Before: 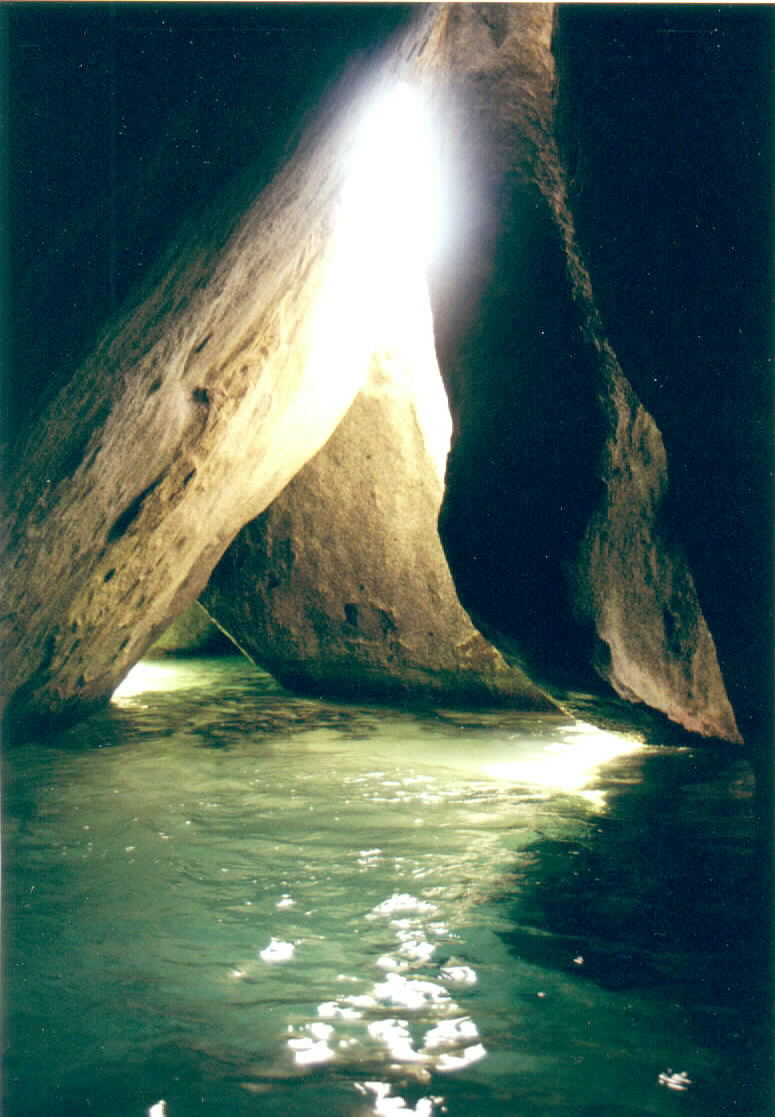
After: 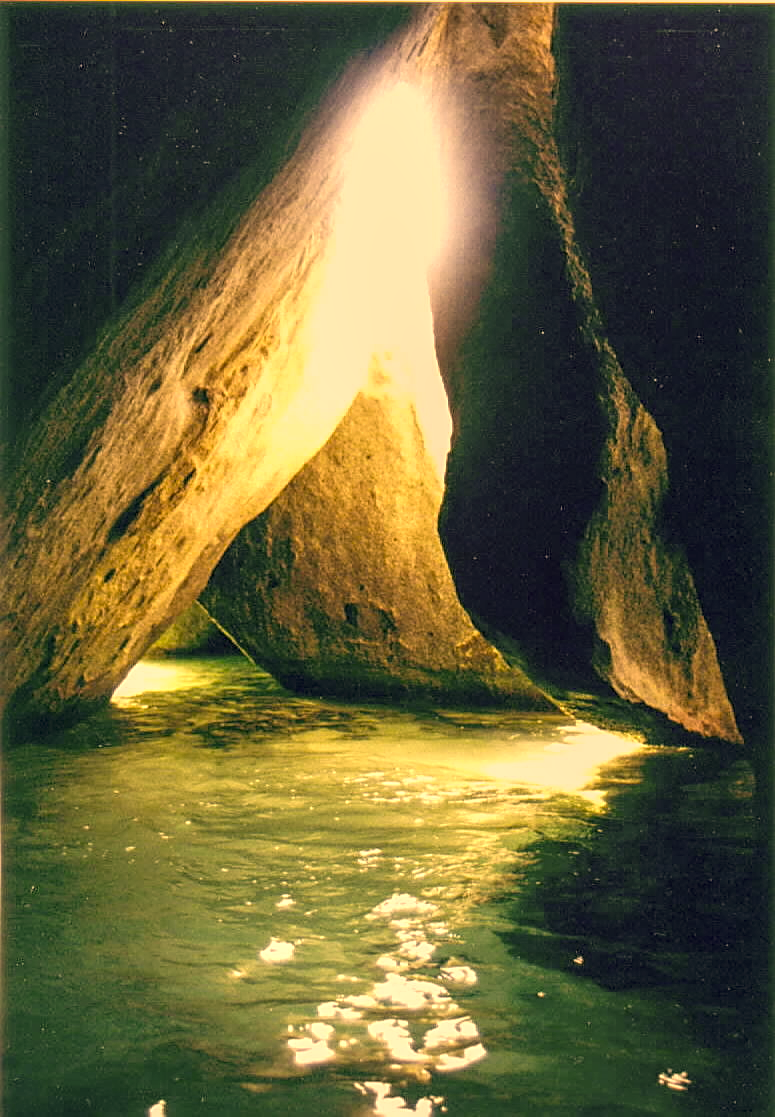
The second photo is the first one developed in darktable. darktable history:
color correction: highlights a* 18.5, highlights b* 35.85, shadows a* 1.57, shadows b* 6.48, saturation 1.05
local contrast: on, module defaults
sharpen: on, module defaults
